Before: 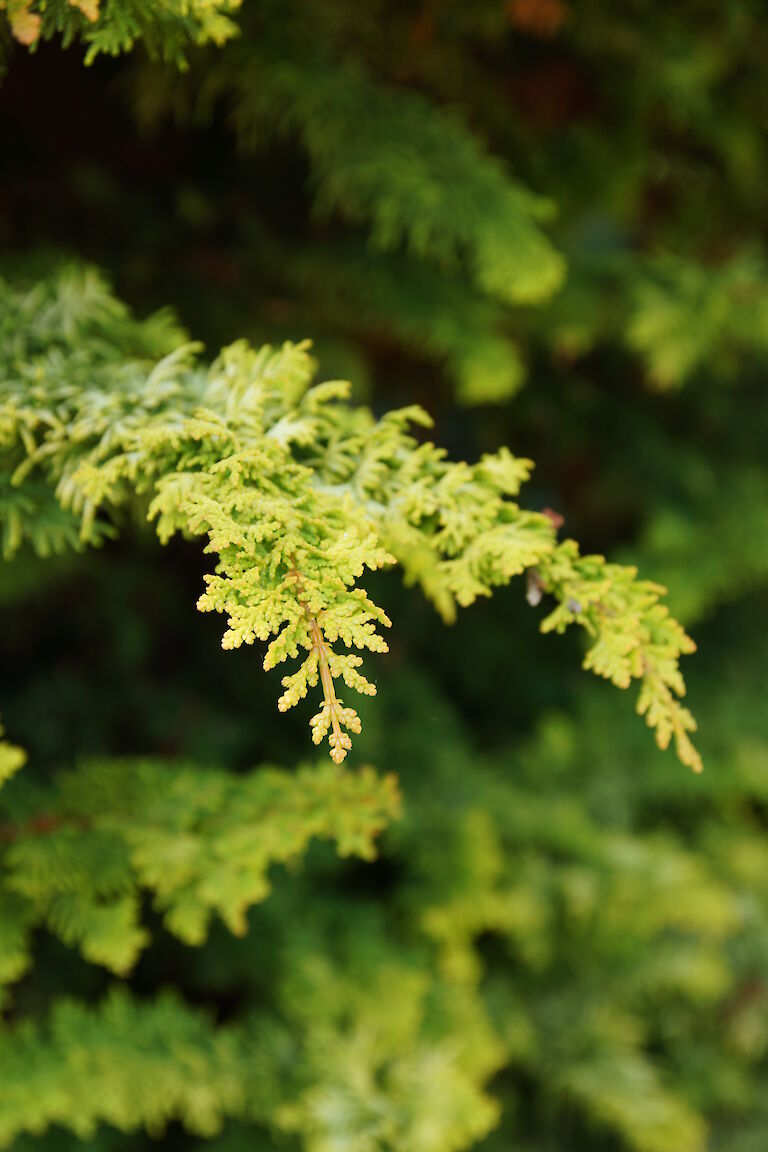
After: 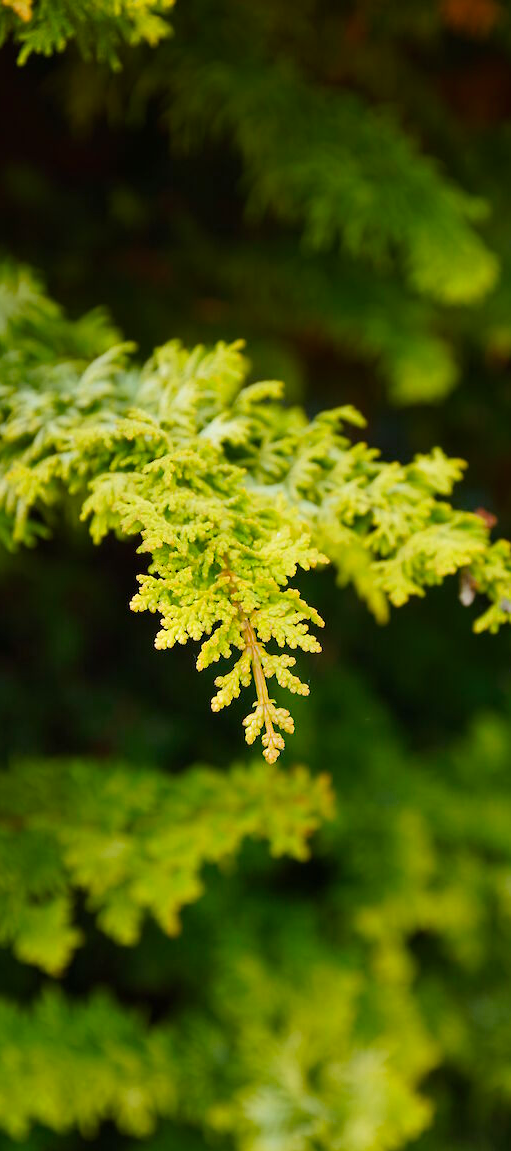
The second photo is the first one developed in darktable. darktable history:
crop and rotate: left 8.786%, right 24.548%
color balance rgb: linear chroma grading › shadows -8%, linear chroma grading › global chroma 10%, perceptual saturation grading › global saturation 2%, perceptual saturation grading › highlights -2%, perceptual saturation grading › mid-tones 4%, perceptual saturation grading › shadows 8%, perceptual brilliance grading › global brilliance 2%, perceptual brilliance grading › highlights -4%, global vibrance 16%, saturation formula JzAzBz (2021)
